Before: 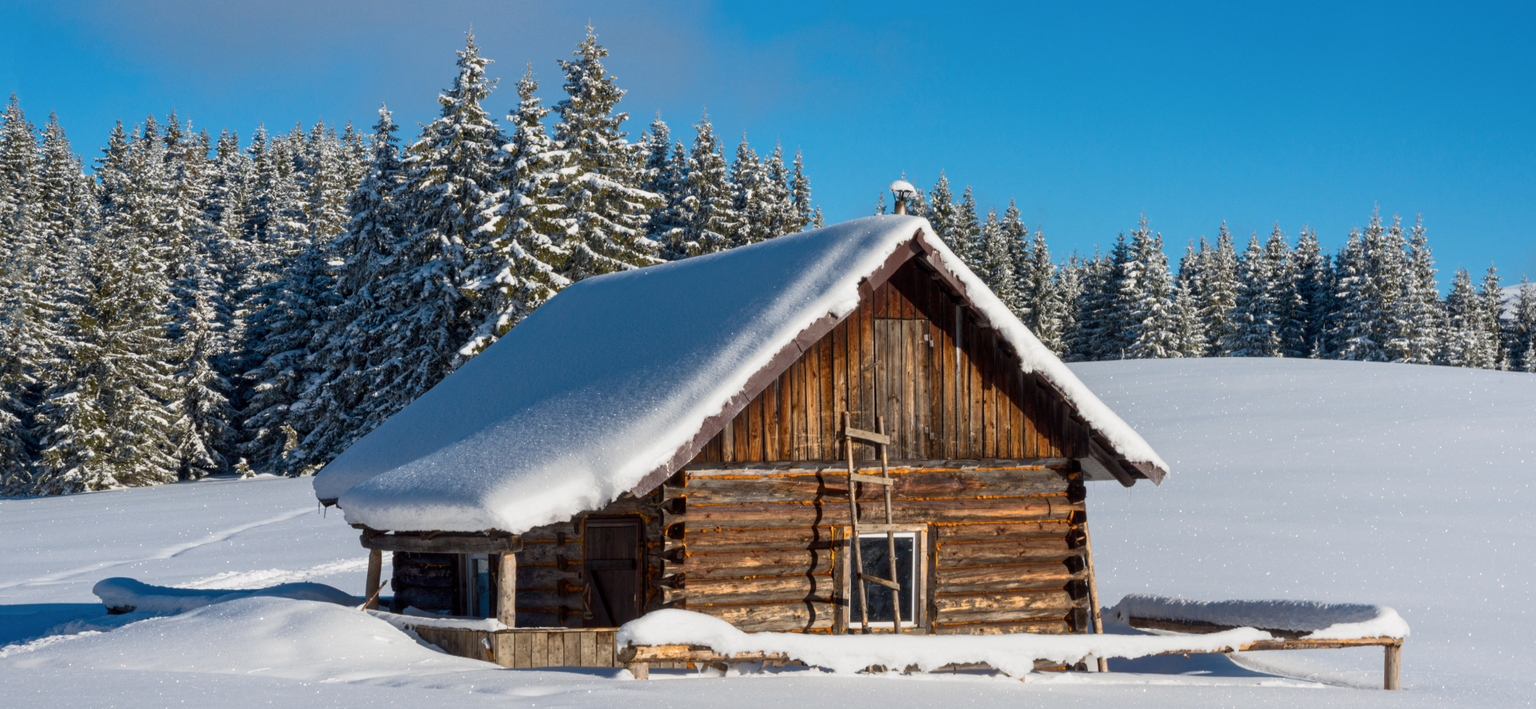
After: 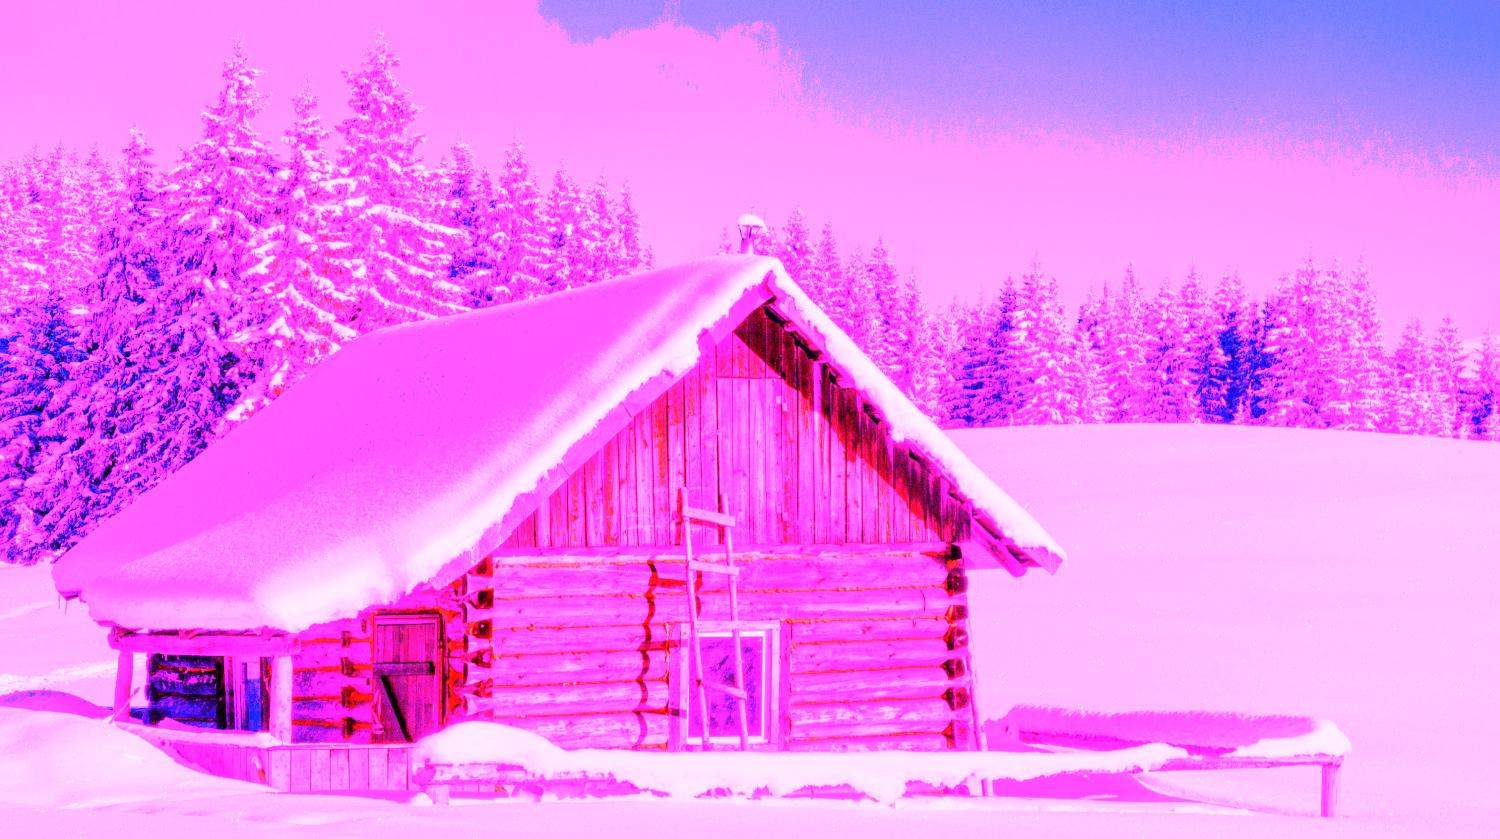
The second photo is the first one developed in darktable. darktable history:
crop: left 17.582%, bottom 0.031%
white balance: red 8, blue 8
